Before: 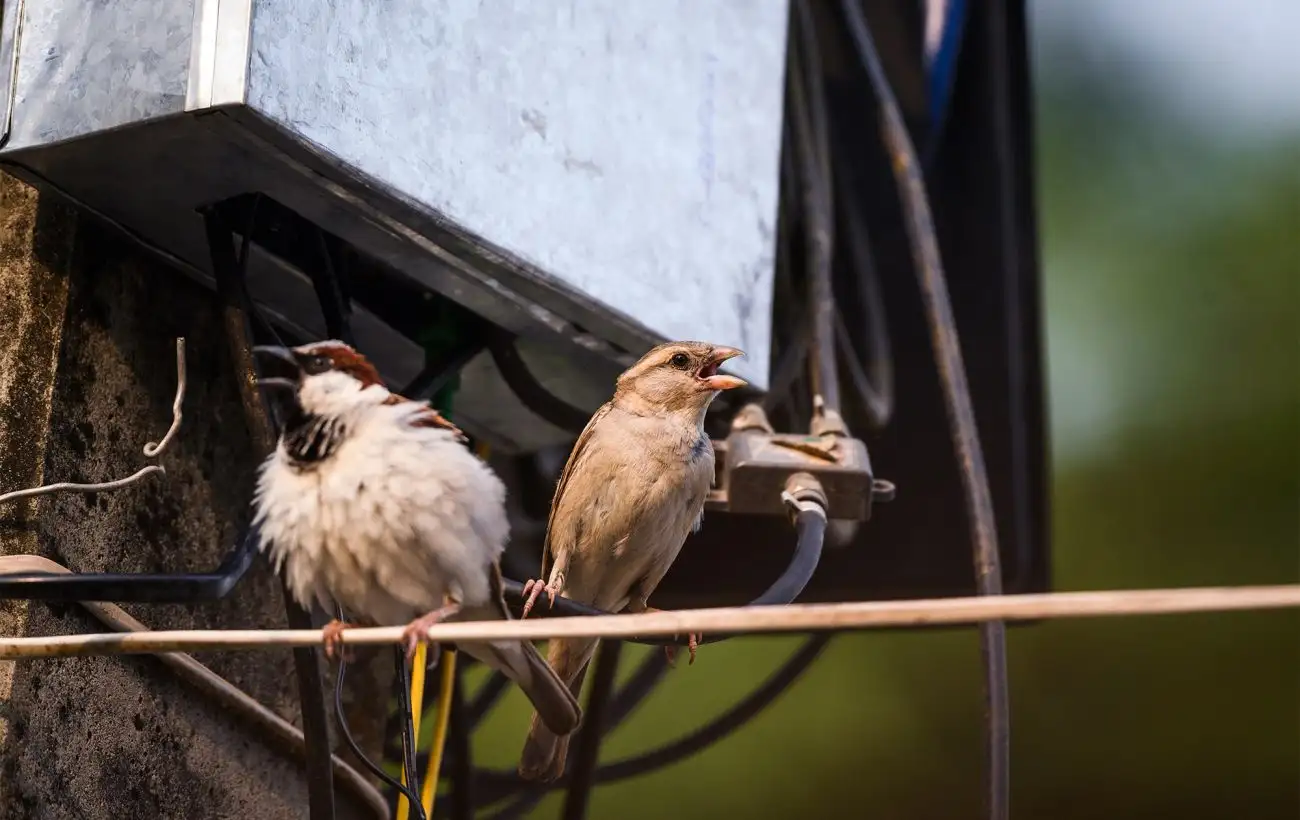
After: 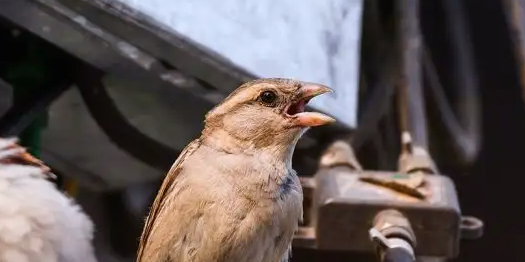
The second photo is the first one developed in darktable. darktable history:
crop: left 31.751%, top 32.172%, right 27.8%, bottom 35.83%
white balance: red 0.98, blue 1.034
